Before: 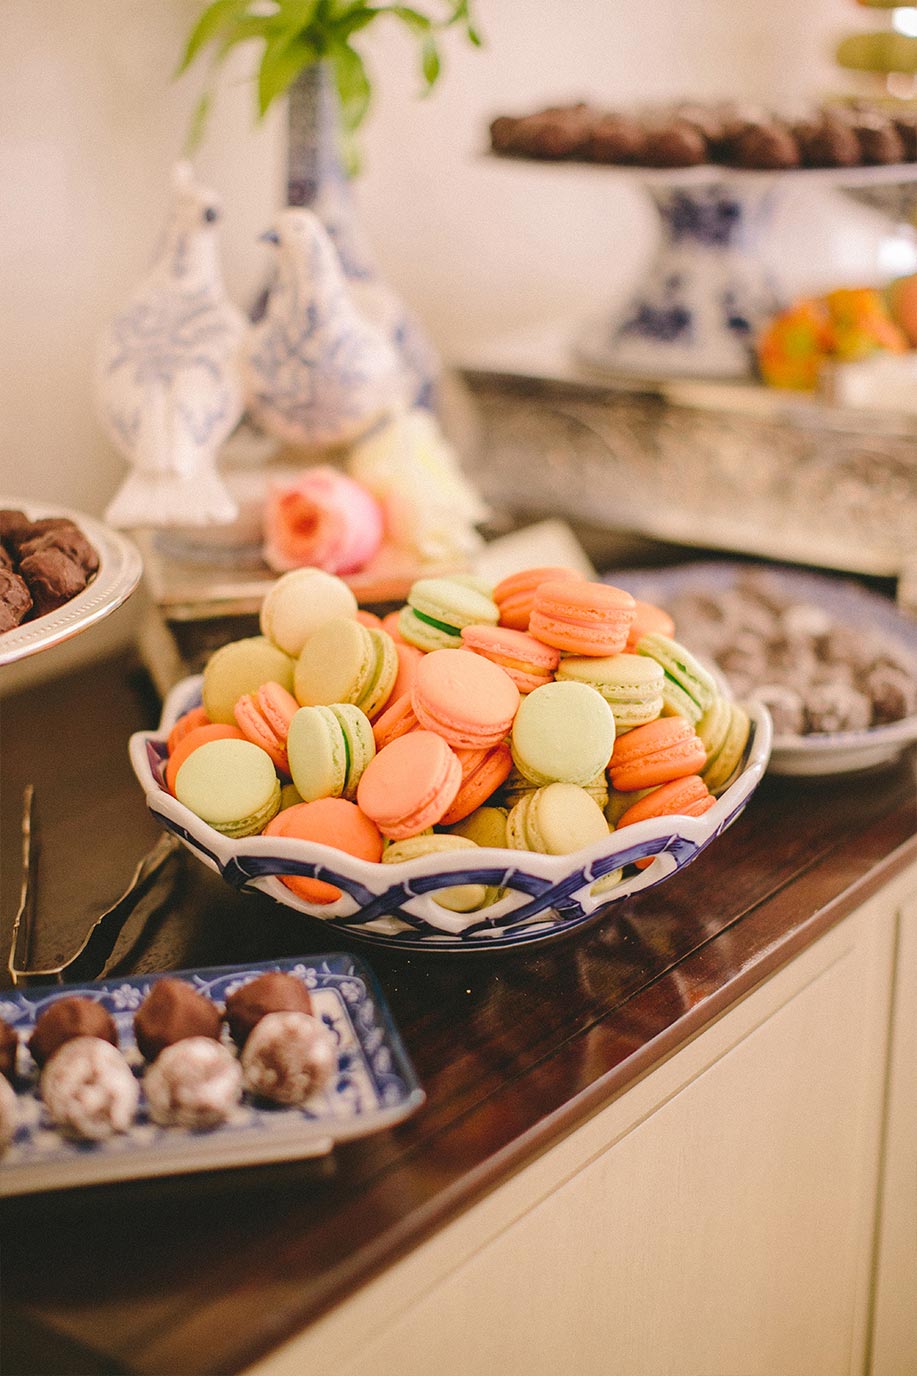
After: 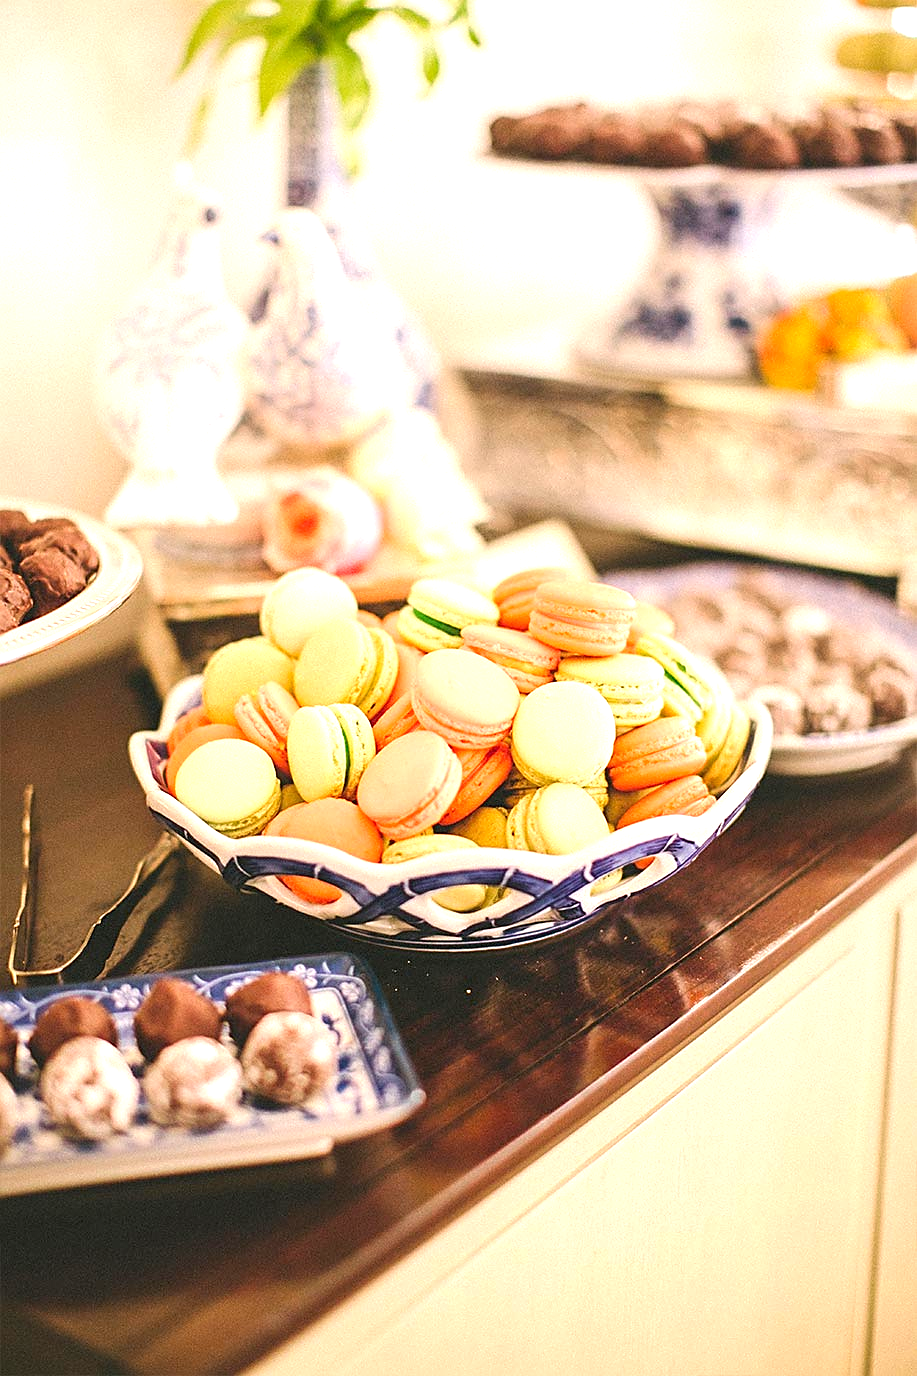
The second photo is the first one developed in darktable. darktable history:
sharpen: on, module defaults
exposure: black level correction 0.001, exposure 1 EV, compensate highlight preservation false
